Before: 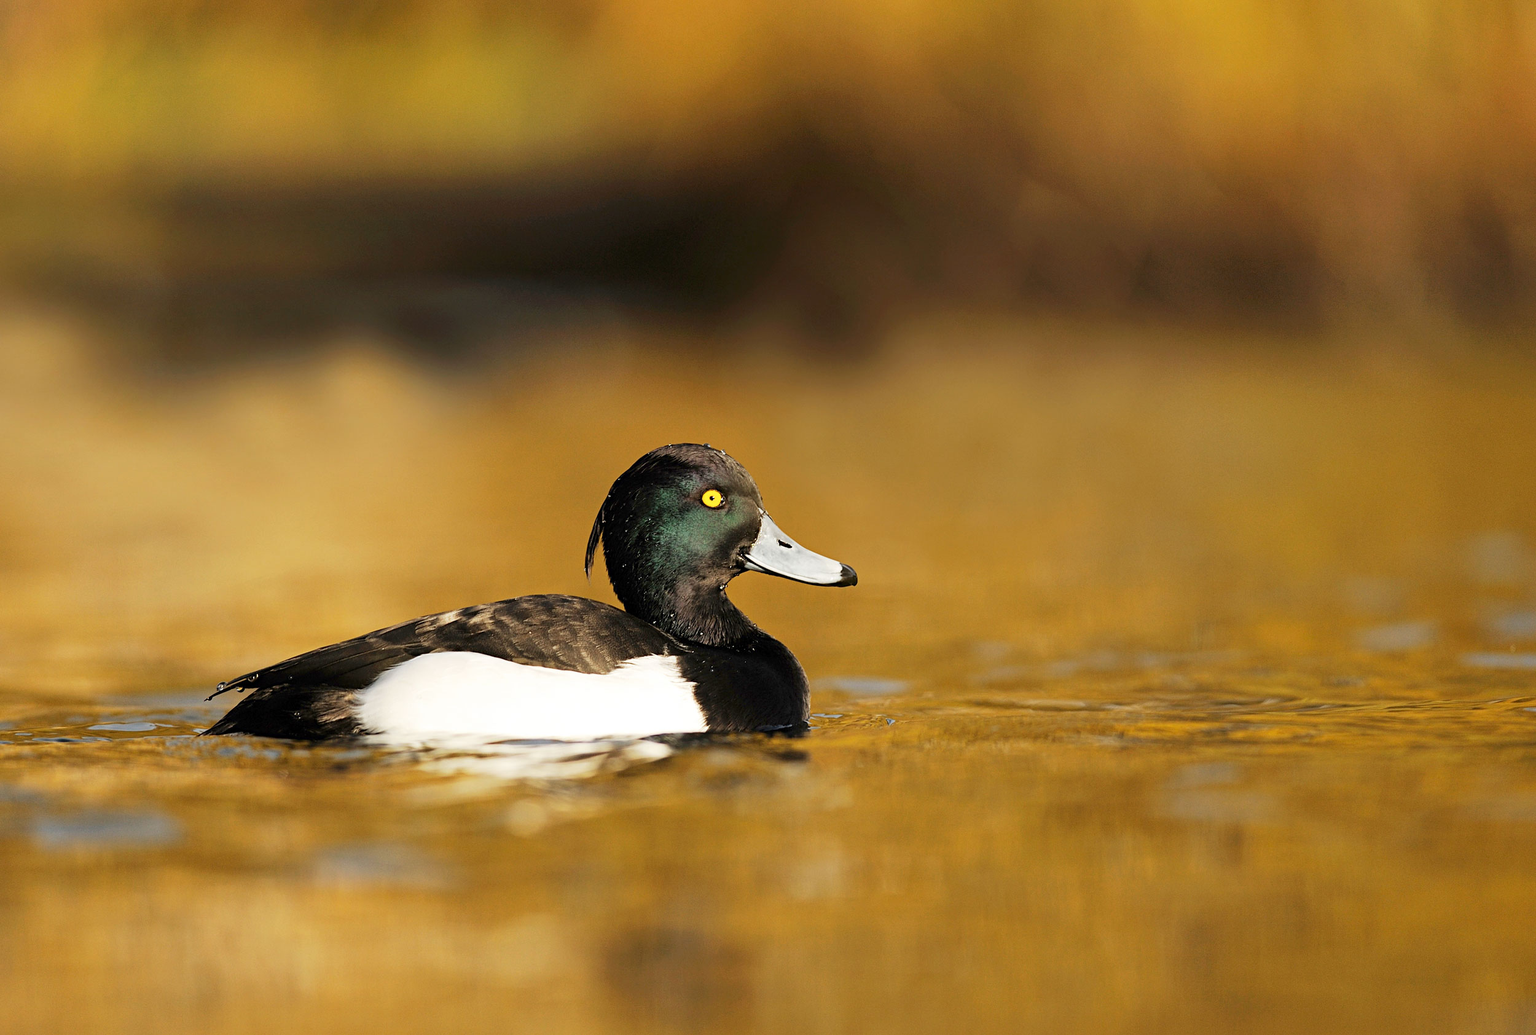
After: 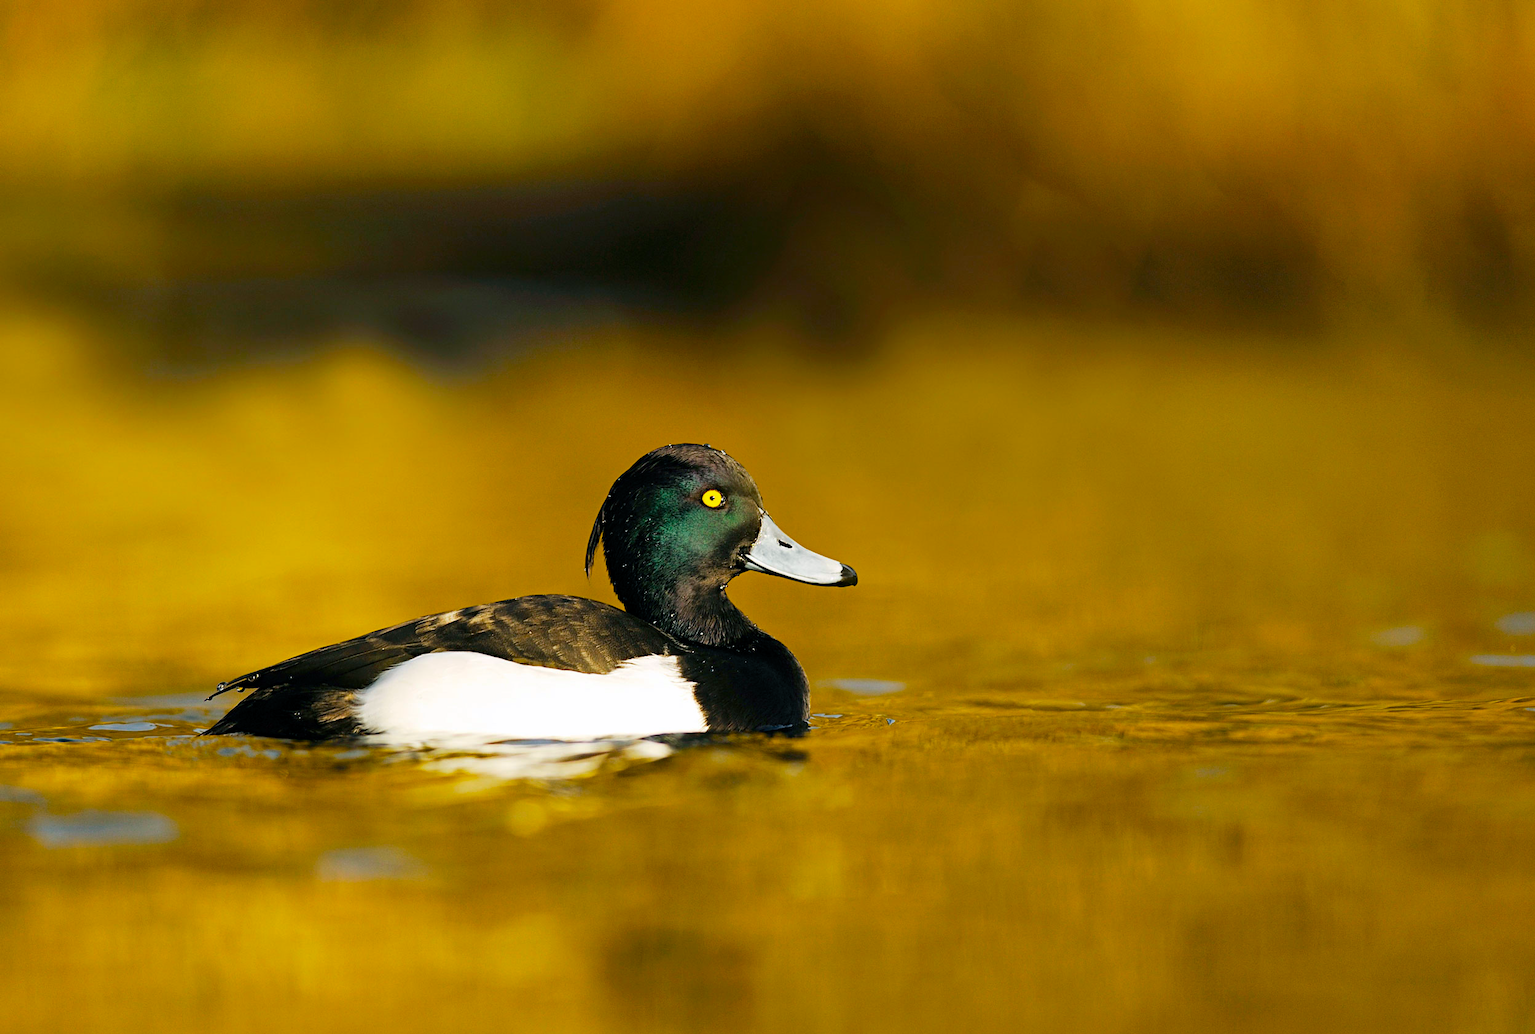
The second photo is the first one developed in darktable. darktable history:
color balance rgb: power › luminance -7.763%, power › chroma 1.084%, power › hue 216.22°, linear chroma grading › global chroma 15.442%, perceptual saturation grading › global saturation 49.167%
